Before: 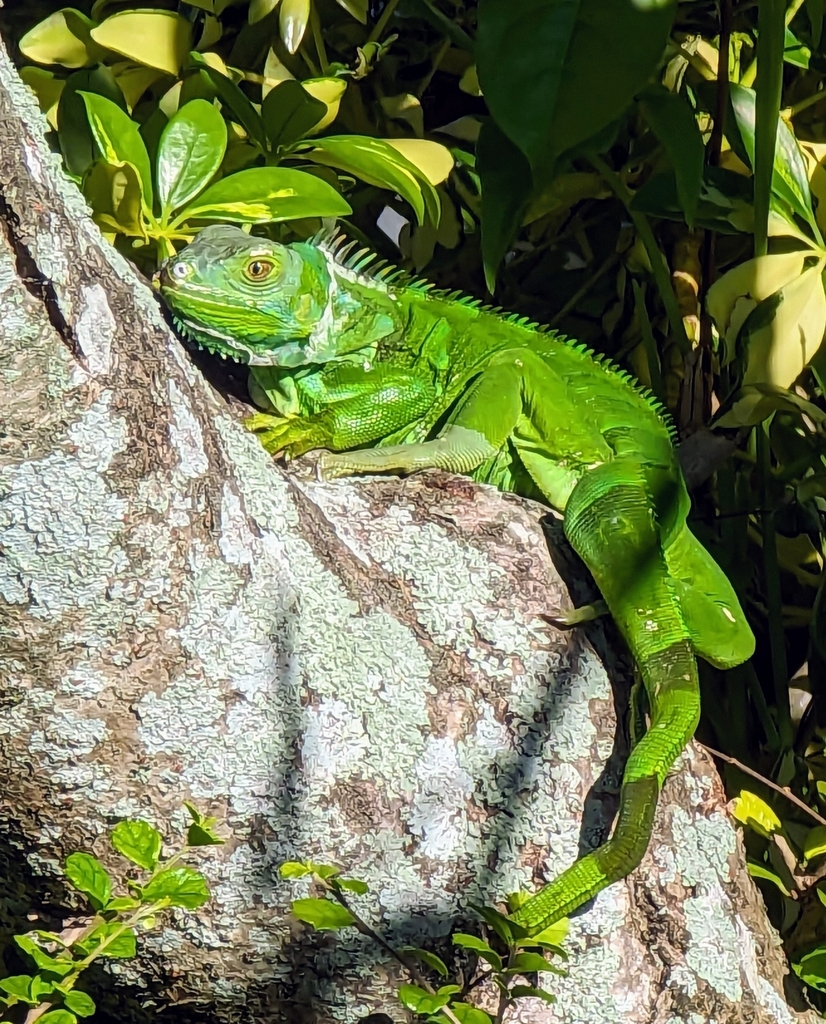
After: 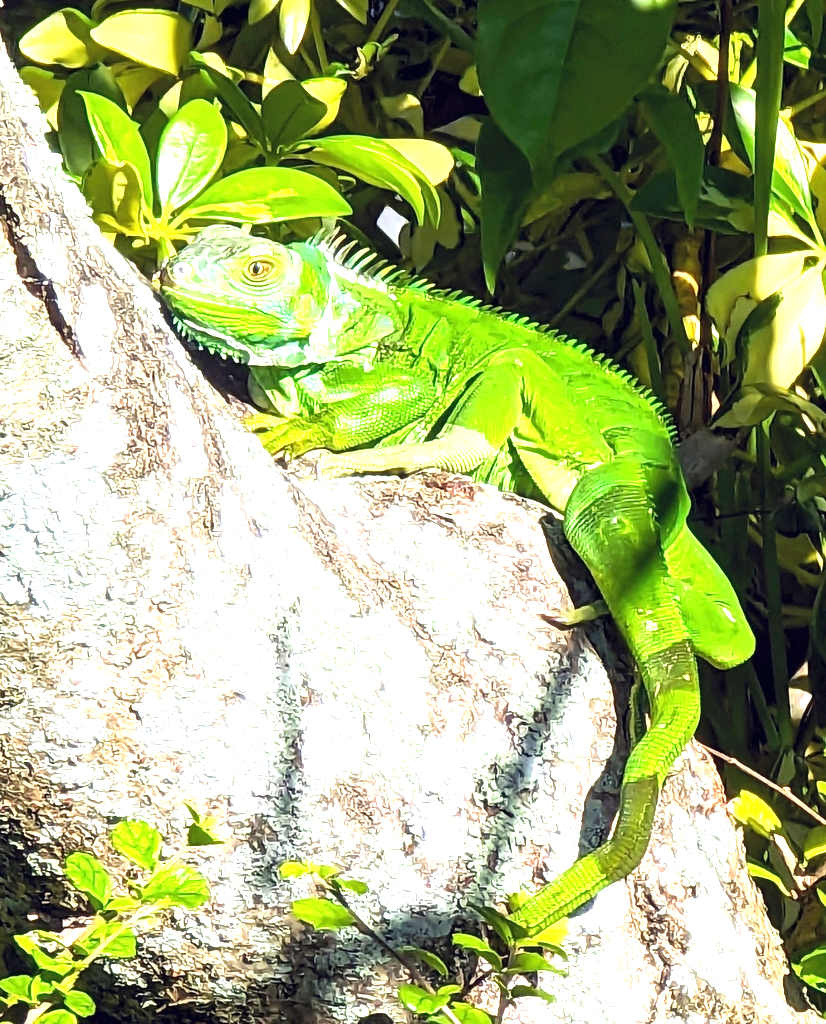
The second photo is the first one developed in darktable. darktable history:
exposure: black level correction 0, exposure 1.582 EV, compensate highlight preservation false
